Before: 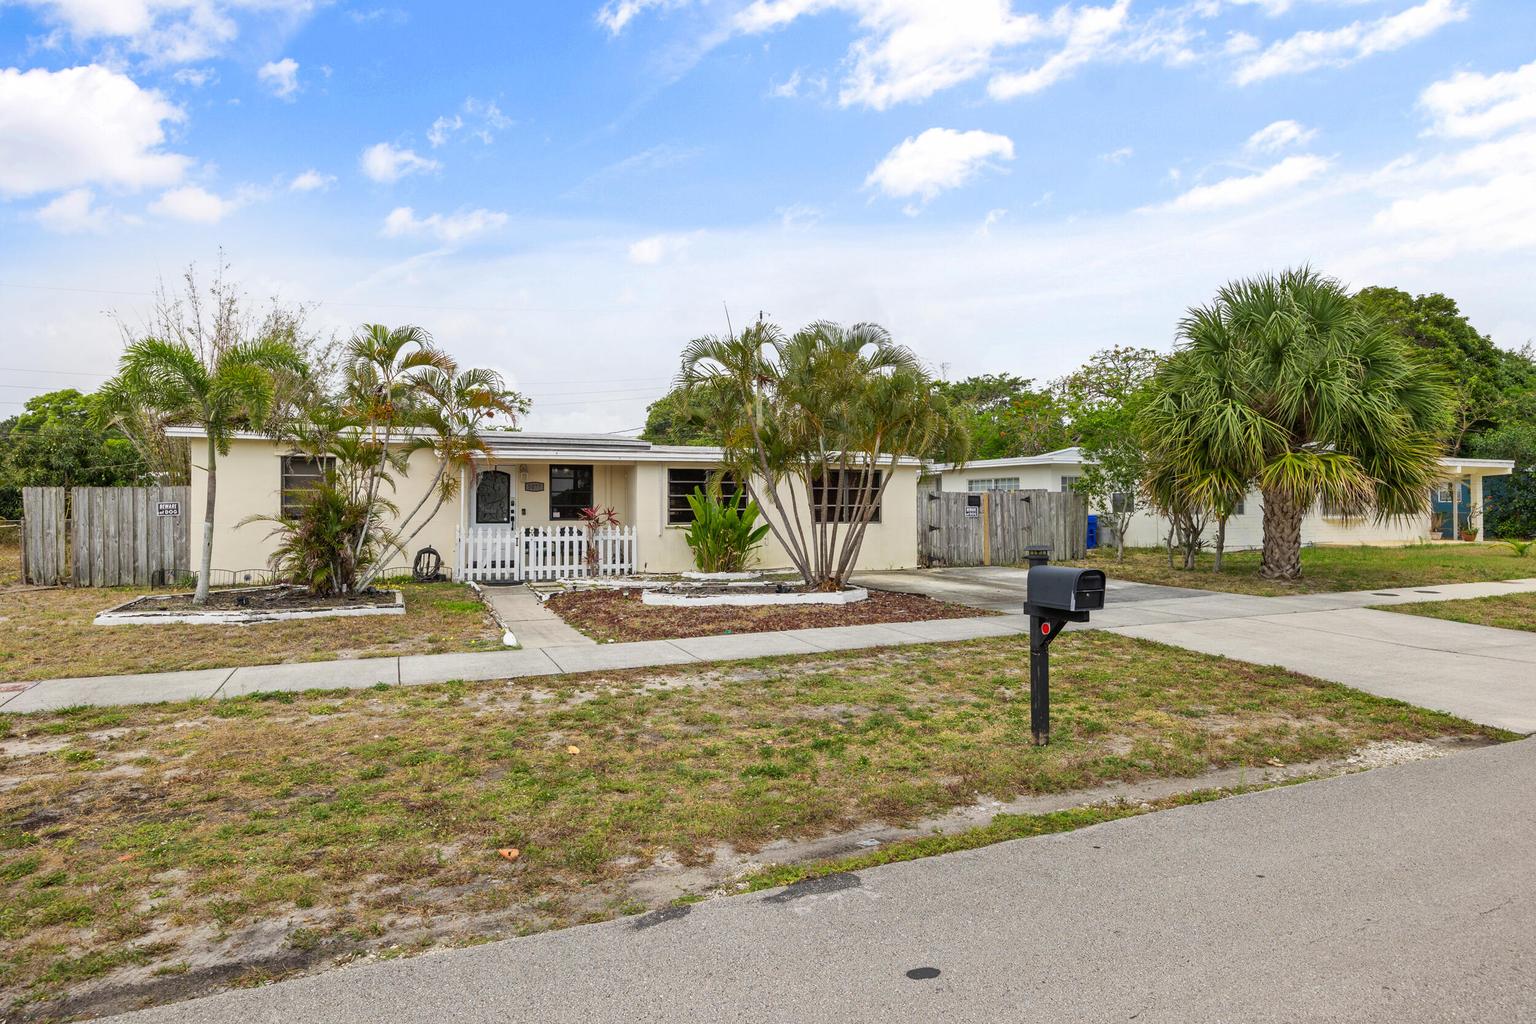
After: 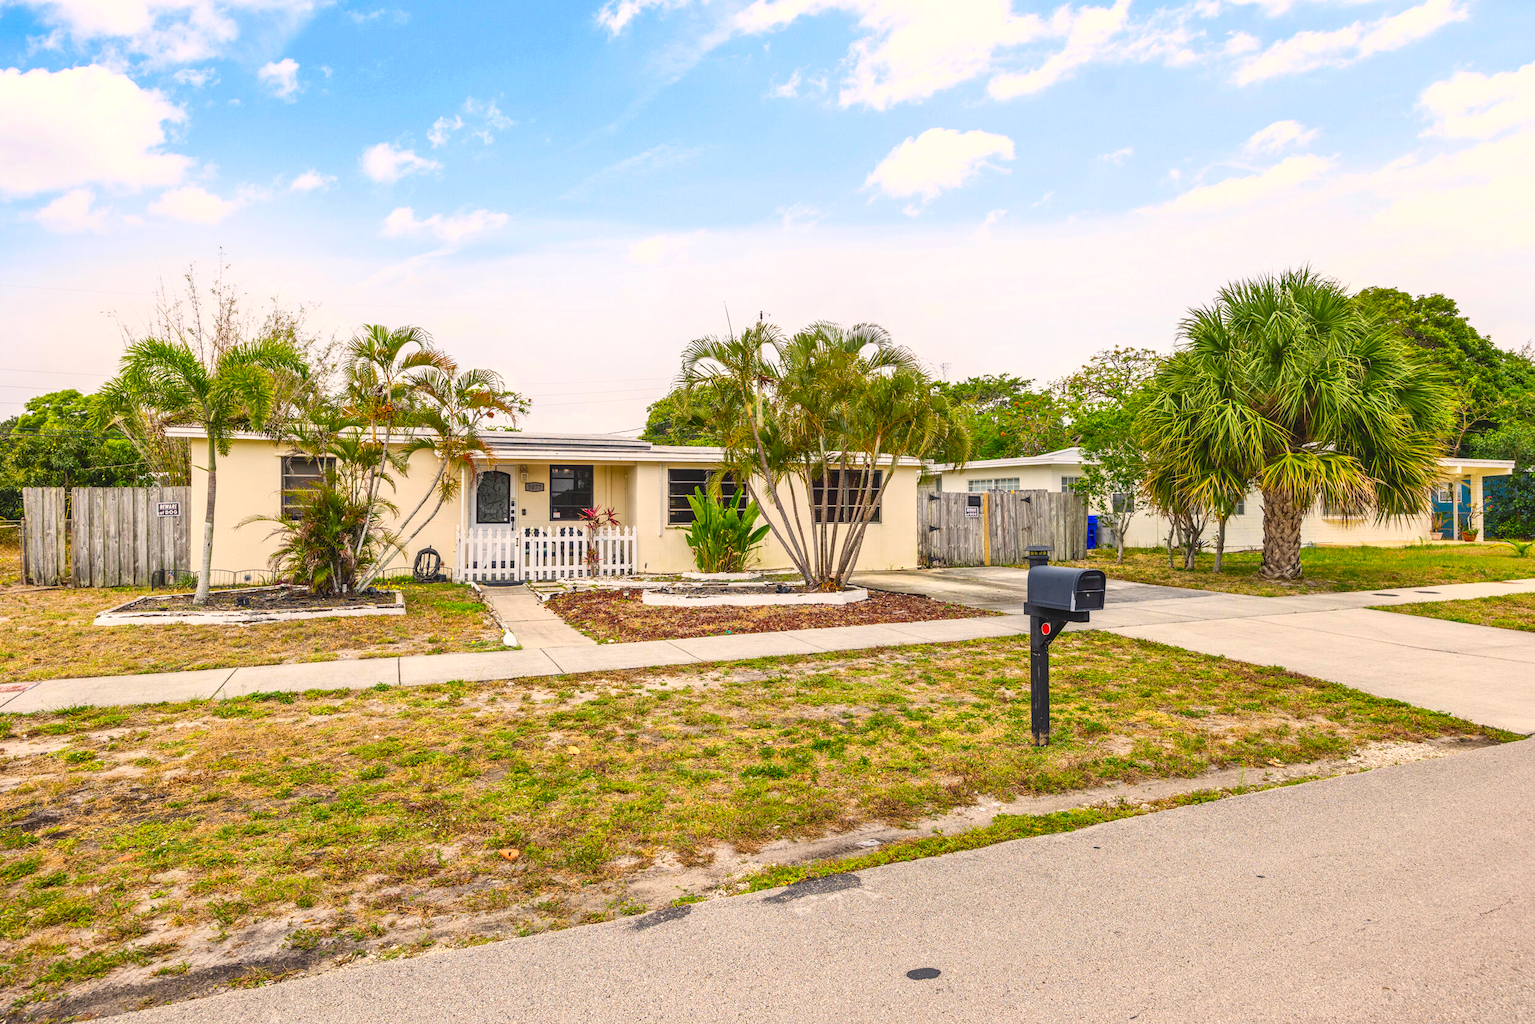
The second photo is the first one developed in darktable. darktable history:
contrast brightness saturation: contrast 0.2, brightness 0.16, saturation 0.22
color balance rgb: shadows lift › chroma 2%, shadows lift › hue 247.2°, power › chroma 0.3%, power › hue 25.2°, highlights gain › chroma 3%, highlights gain › hue 60°, global offset › luminance 0.75%, perceptual saturation grading › global saturation 20%, perceptual saturation grading › highlights -20%, perceptual saturation grading › shadows 30%, global vibrance 20%
local contrast: on, module defaults
